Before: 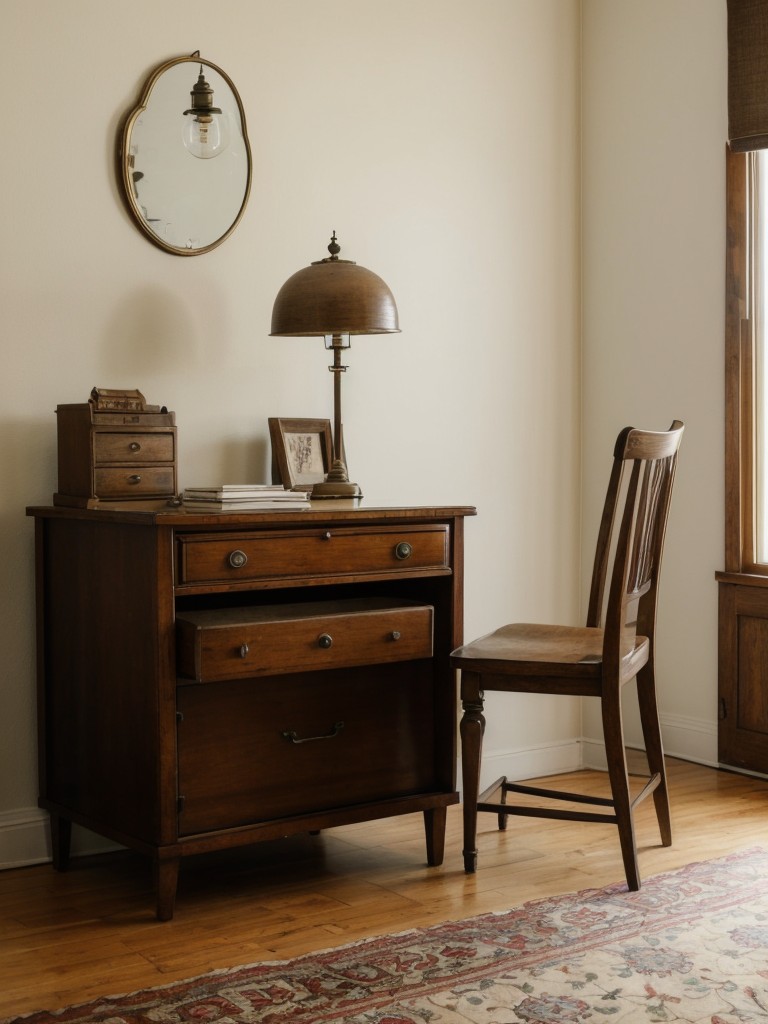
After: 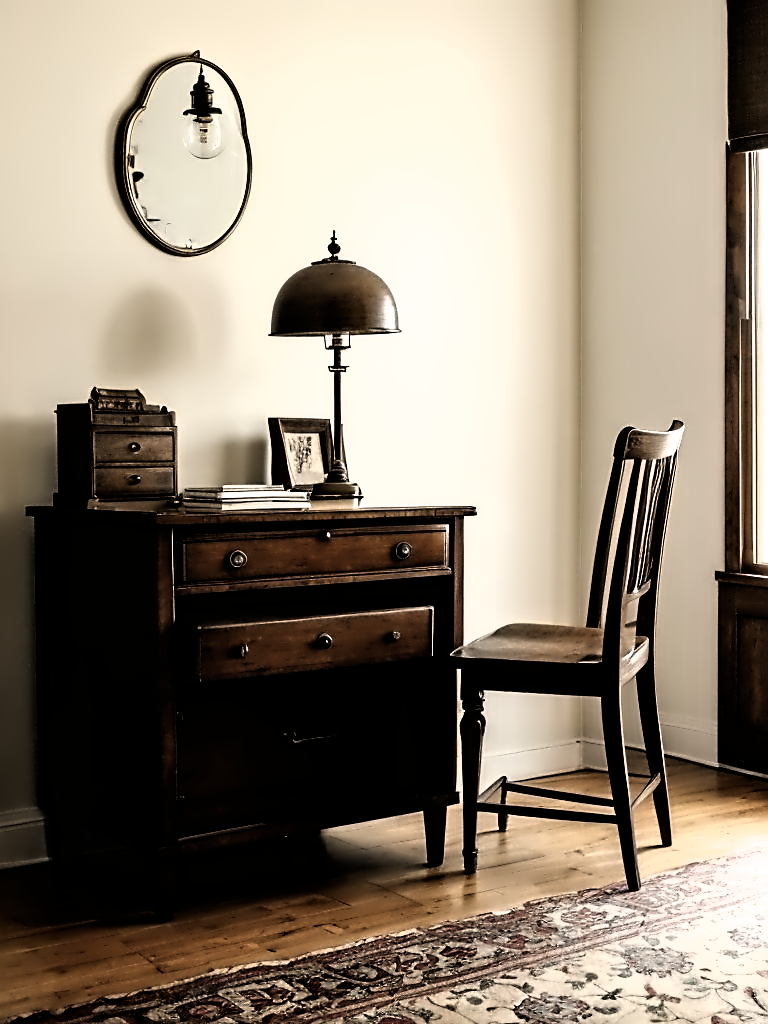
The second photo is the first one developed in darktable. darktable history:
sharpen: on, module defaults
contrast equalizer: octaves 7, y [[0.5, 0.542, 0.583, 0.625, 0.667, 0.708], [0.5 ×6], [0.5 ×6], [0, 0.033, 0.067, 0.1, 0.133, 0.167], [0, 0.05, 0.1, 0.15, 0.2, 0.25]]
filmic rgb: black relative exposure -8.2 EV, white relative exposure 2.2 EV, threshold 3 EV, hardness 7.11, latitude 85.74%, contrast 1.696, highlights saturation mix -4%, shadows ↔ highlights balance -2.69%, color science v5 (2021), contrast in shadows safe, contrast in highlights safe, enable highlight reconstruction true
